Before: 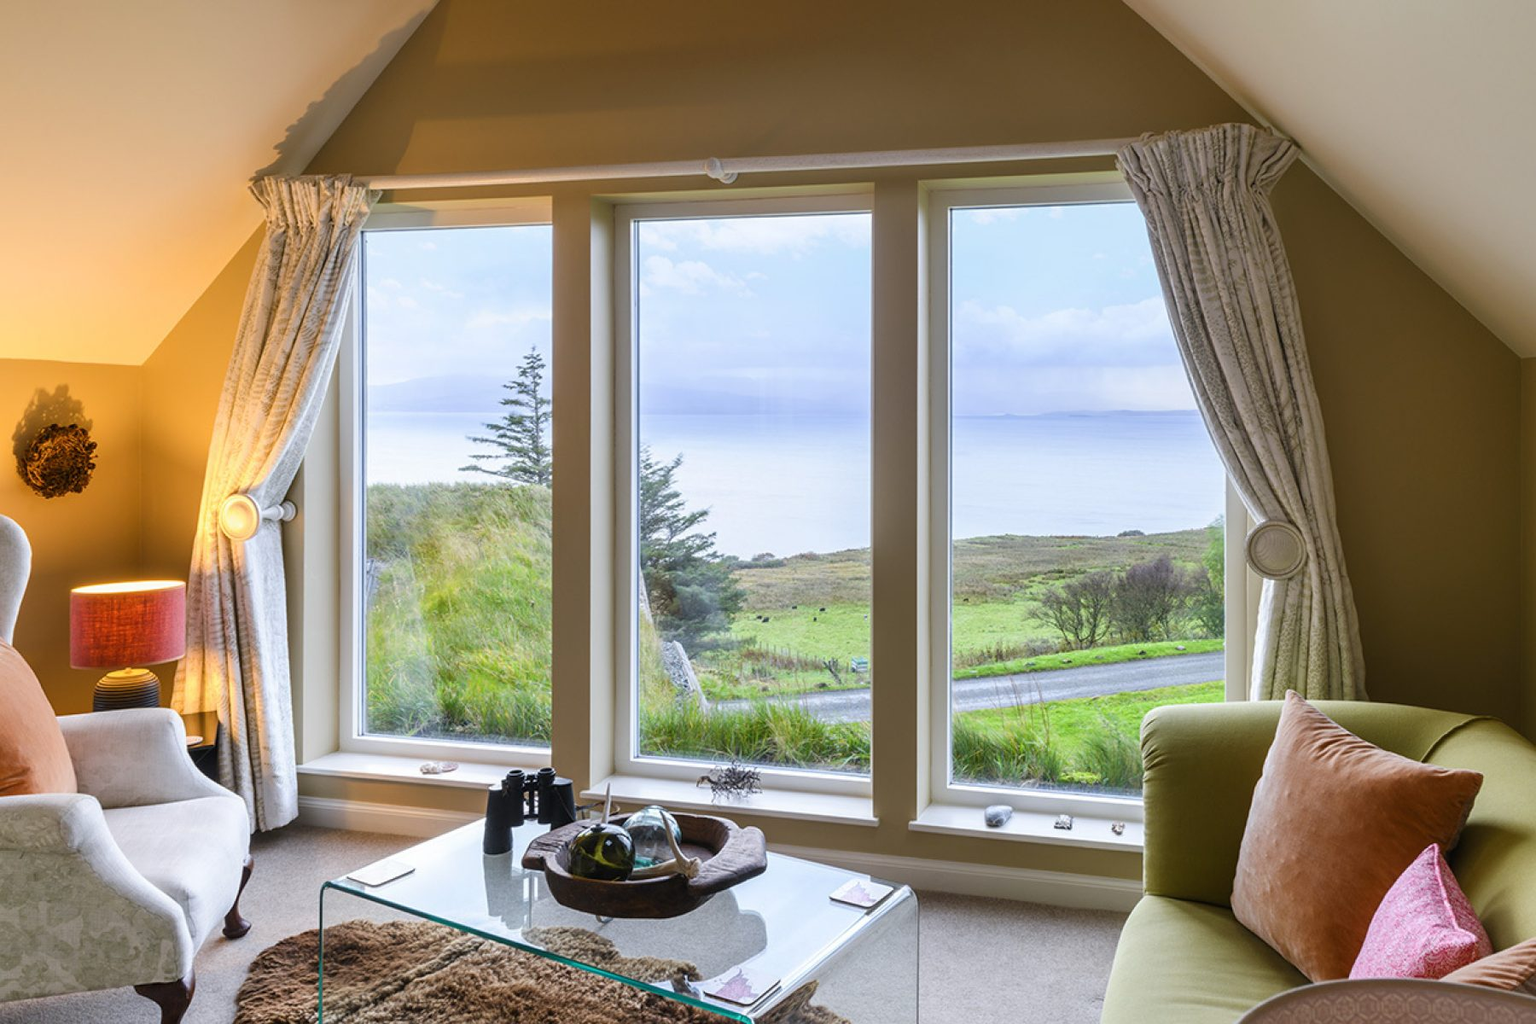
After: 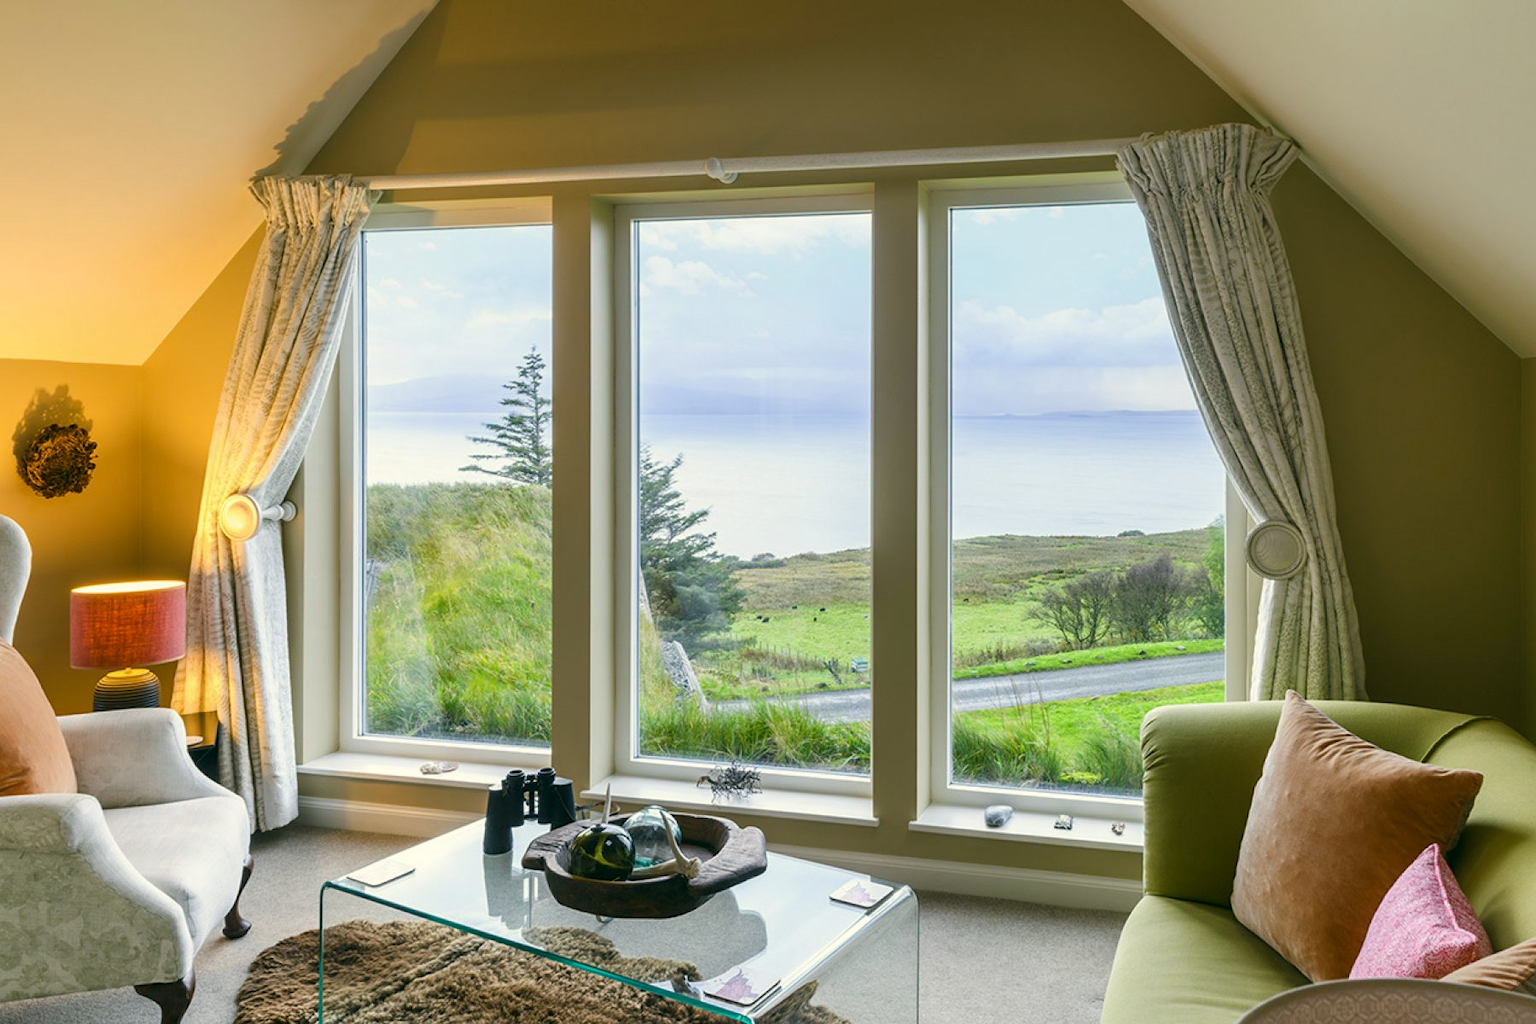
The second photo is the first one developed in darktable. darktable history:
color correction: highlights a* -0.5, highlights b* 9.3, shadows a* -8.88, shadows b* 0.885
